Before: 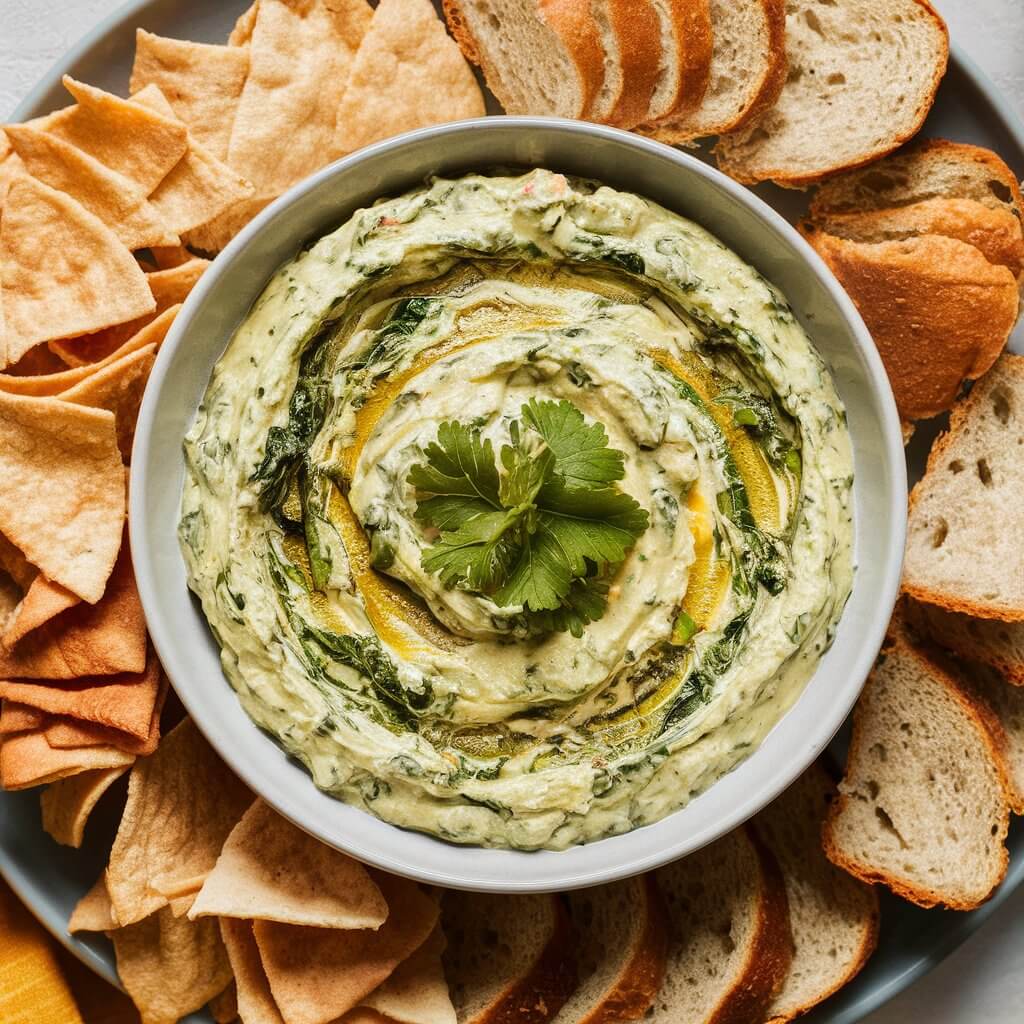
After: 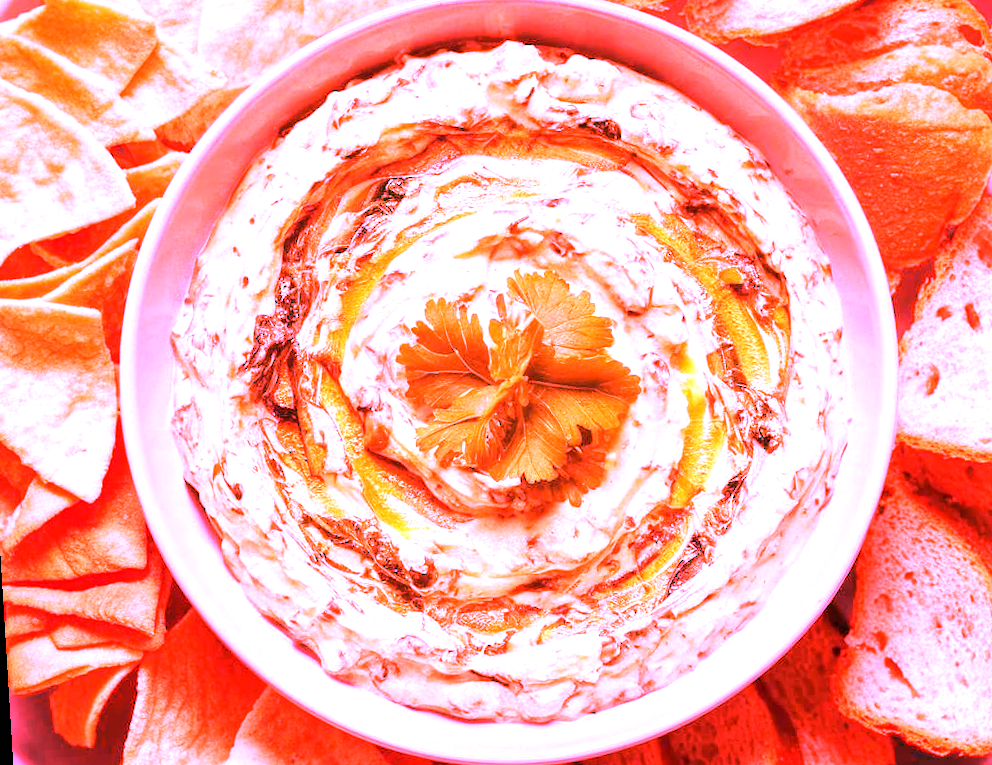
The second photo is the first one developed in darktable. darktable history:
crop: top 7.625%, bottom 8.027%
exposure: black level correction 0, exposure 0.7 EV, compensate exposure bias true, compensate highlight preservation false
white balance: red 4.26, blue 1.802
rotate and perspective: rotation -3.52°, crop left 0.036, crop right 0.964, crop top 0.081, crop bottom 0.919
